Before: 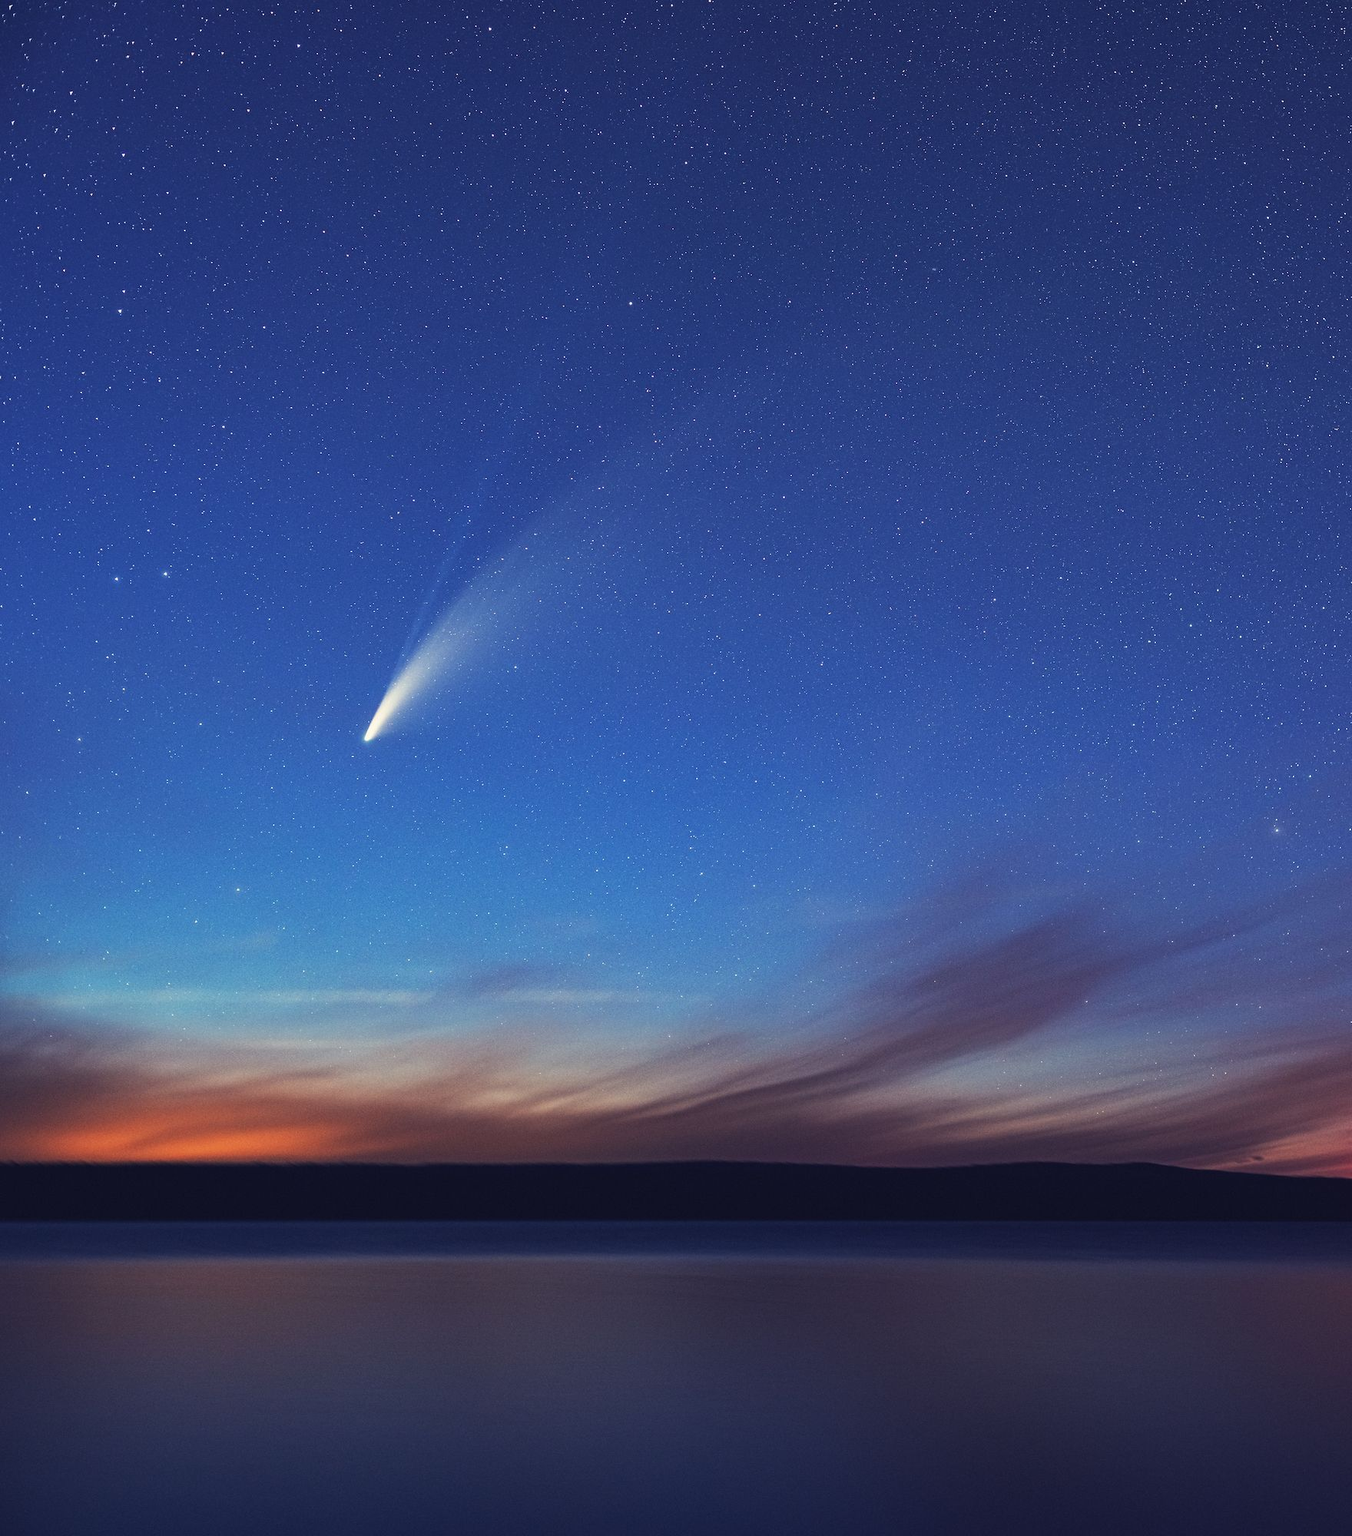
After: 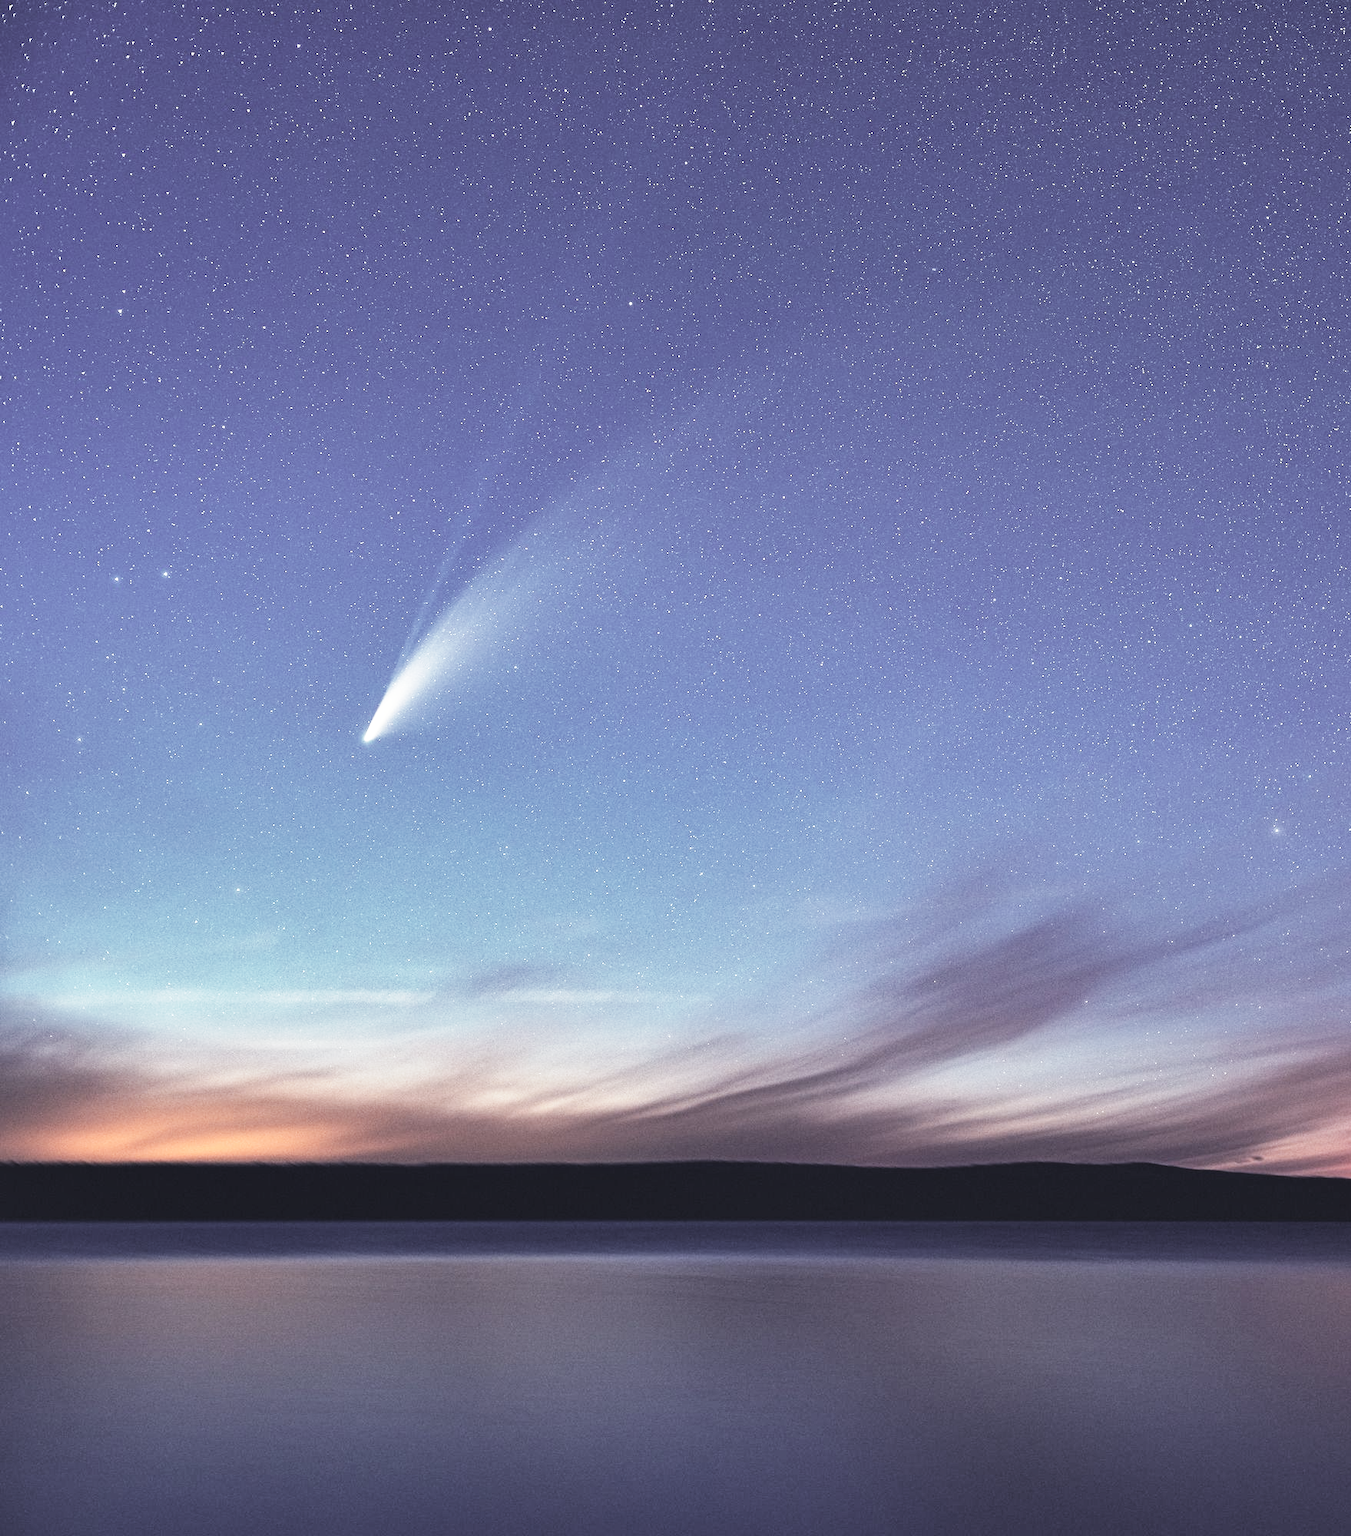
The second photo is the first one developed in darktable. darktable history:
shadows and highlights: low approximation 0.01, soften with gaussian
contrast brightness saturation: brightness 0.184, saturation -0.499
color balance rgb: perceptual saturation grading › global saturation 0.843%, global vibrance 9.559%, contrast 14.522%, saturation formula JzAzBz (2021)
base curve: curves: ch0 [(0, 0) (0.018, 0.026) (0.143, 0.37) (0.33, 0.731) (0.458, 0.853) (0.735, 0.965) (0.905, 0.986) (1, 1)], preserve colors none
